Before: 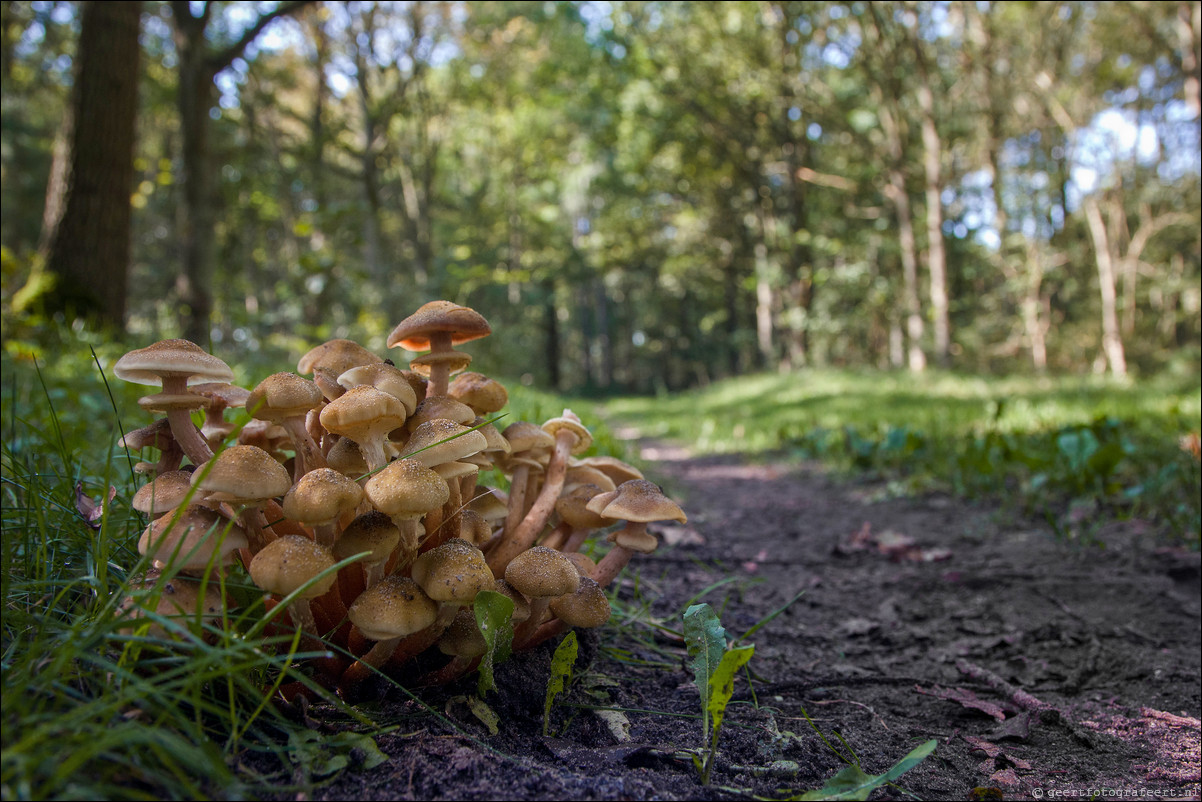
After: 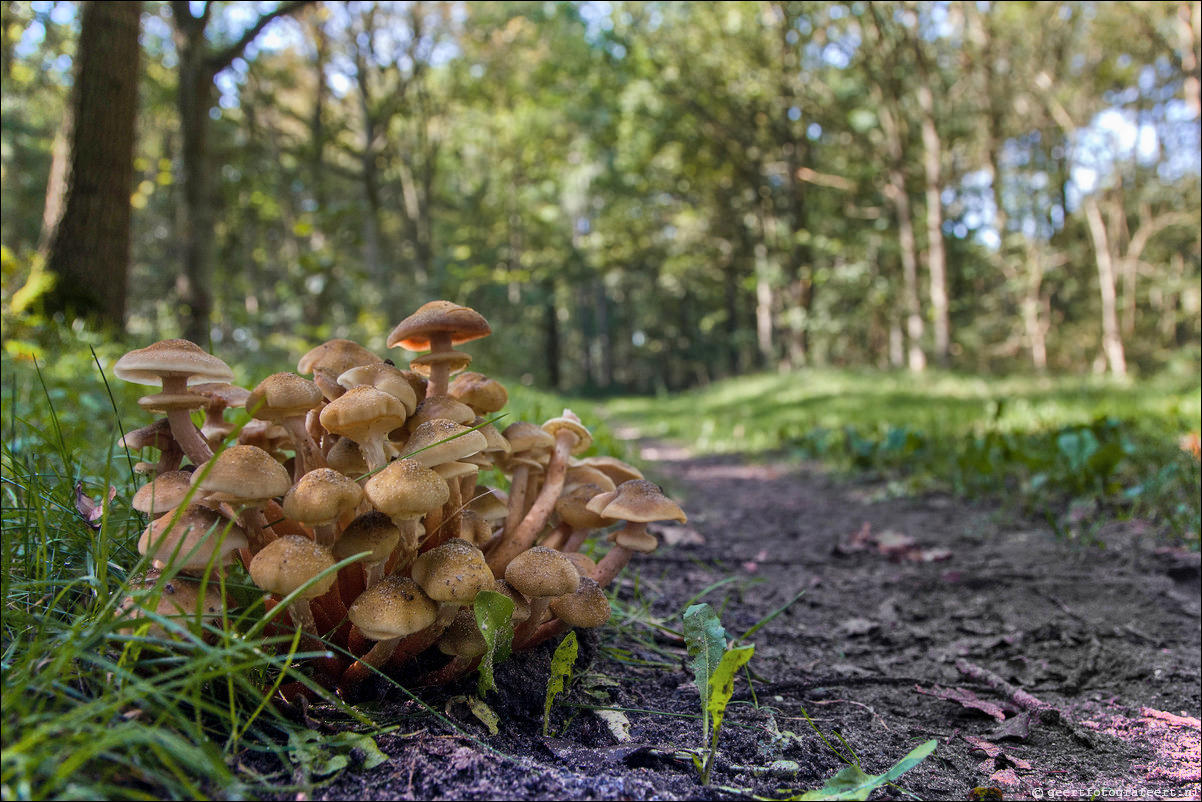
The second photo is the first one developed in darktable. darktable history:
shadows and highlights: shadows 52.84, soften with gaussian
